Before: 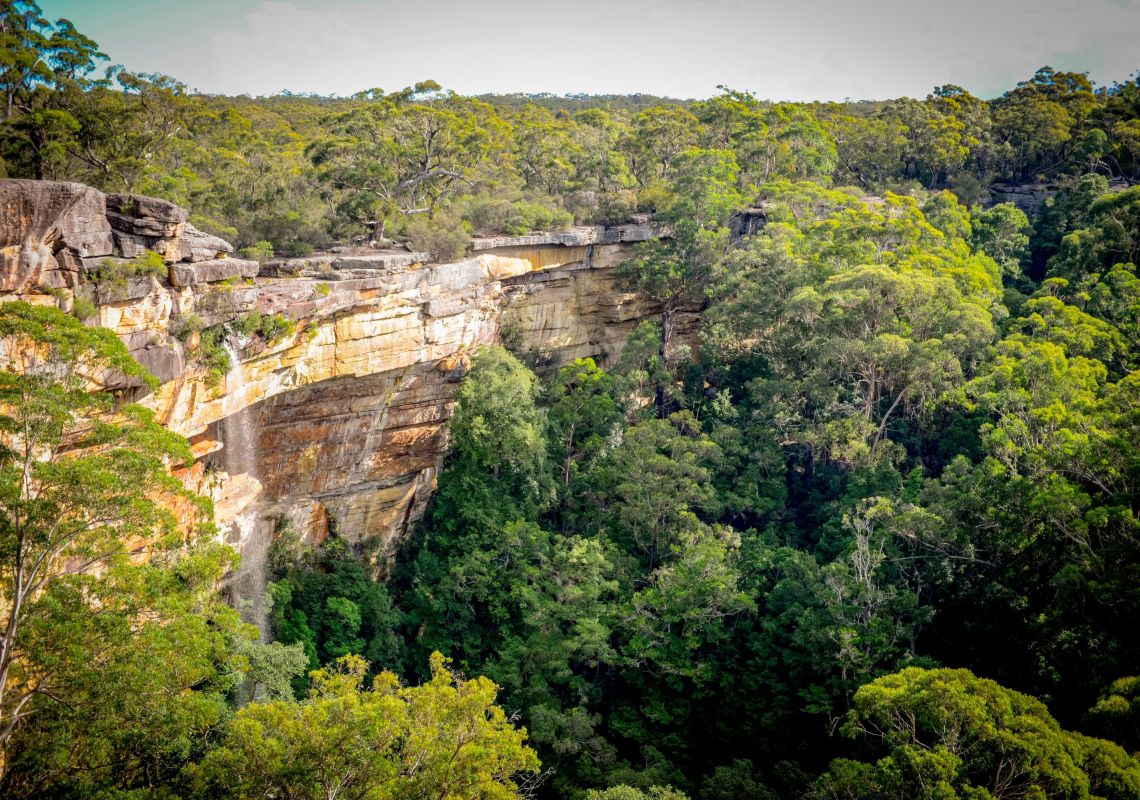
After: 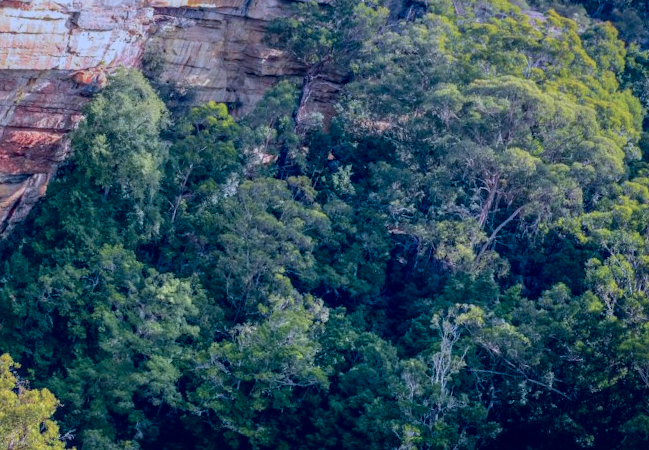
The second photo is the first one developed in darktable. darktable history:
tone curve: curves: ch1 [(0, 0) (0.108, 0.197) (0.5, 0.5) (0.681, 0.885) (1, 1)]; ch2 [(0, 0) (0.28, 0.151) (1, 1)], color space Lab, independent channels
exposure: compensate highlight preservation false
rotate and perspective: rotation 13.27°, automatic cropping off
crop: left 35.03%, top 36.625%, right 14.663%, bottom 20.057%
local contrast: detail 110%
graduated density: rotation -0.352°, offset 57.64
color balance: mode lift, gamma, gain (sRGB)
color correction: saturation 0.85
